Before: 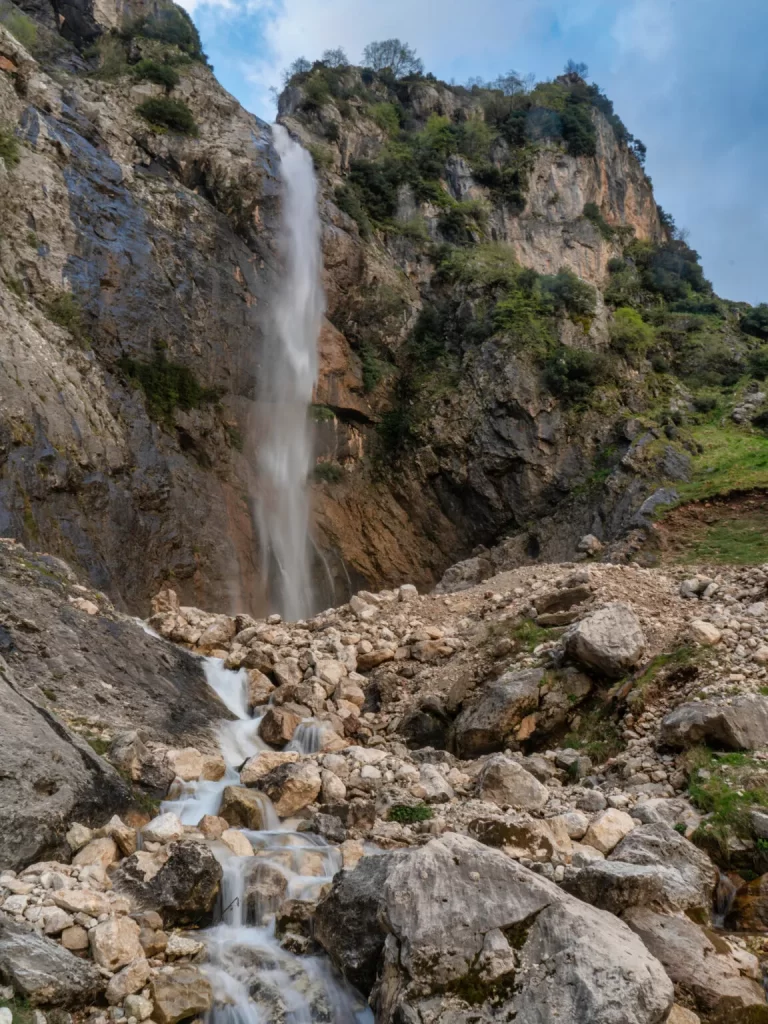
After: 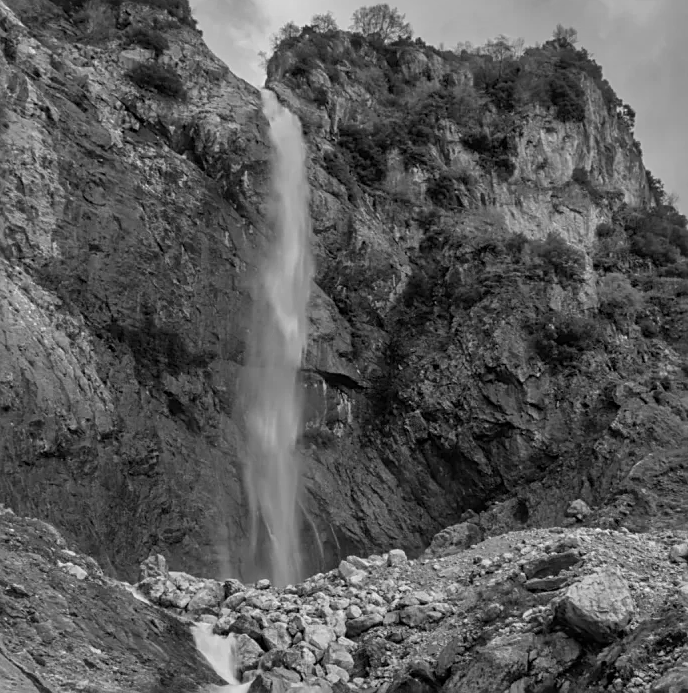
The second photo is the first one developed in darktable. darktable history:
shadows and highlights: shadows 25, highlights -25
monochrome: a 16.06, b 15.48, size 1
crop: left 1.509%, top 3.452%, right 7.696%, bottom 28.452%
sharpen: on, module defaults
rgb curve: curves: ch2 [(0, 0) (0.567, 0.512) (1, 1)], mode RGB, independent channels
